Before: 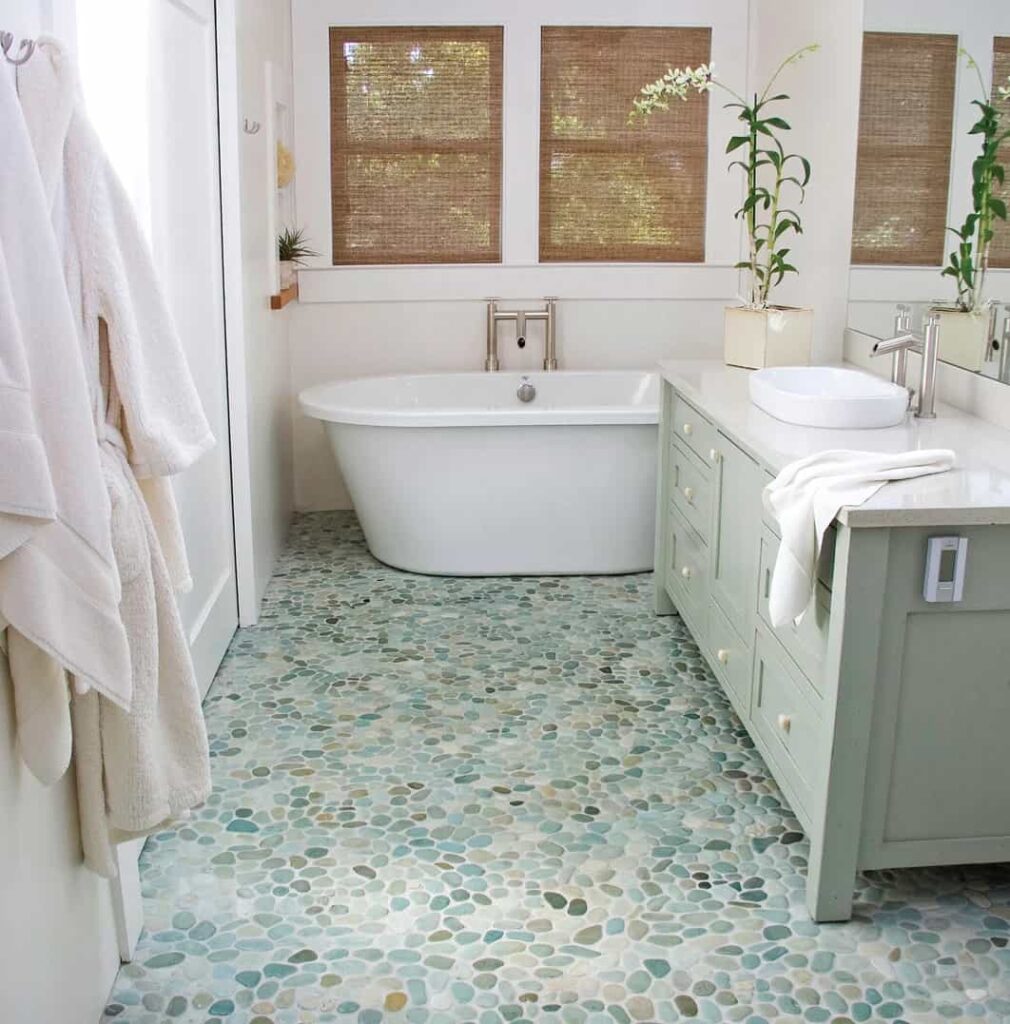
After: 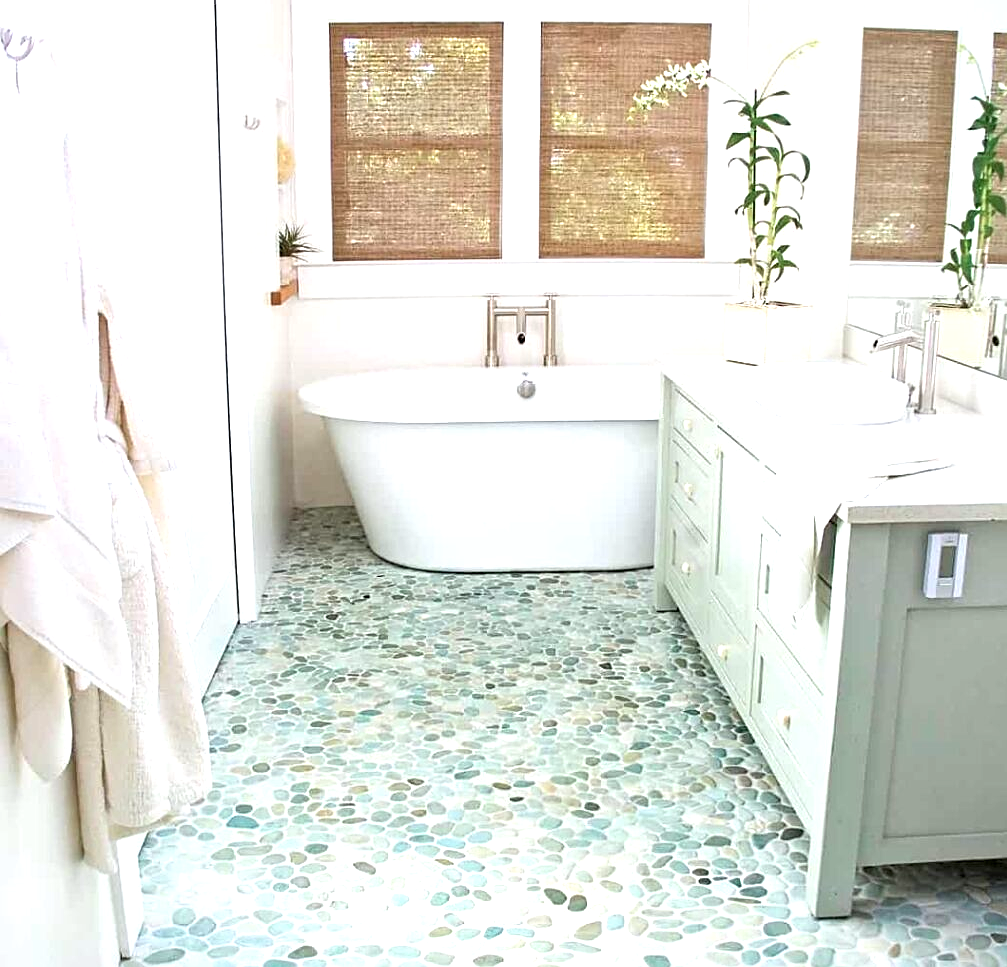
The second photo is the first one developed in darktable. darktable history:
sharpen: on, module defaults
exposure: black level correction 0.001, exposure 1 EV, compensate highlight preservation false
white balance: red 0.986, blue 1.01
crop: top 0.448%, right 0.264%, bottom 5.045%
